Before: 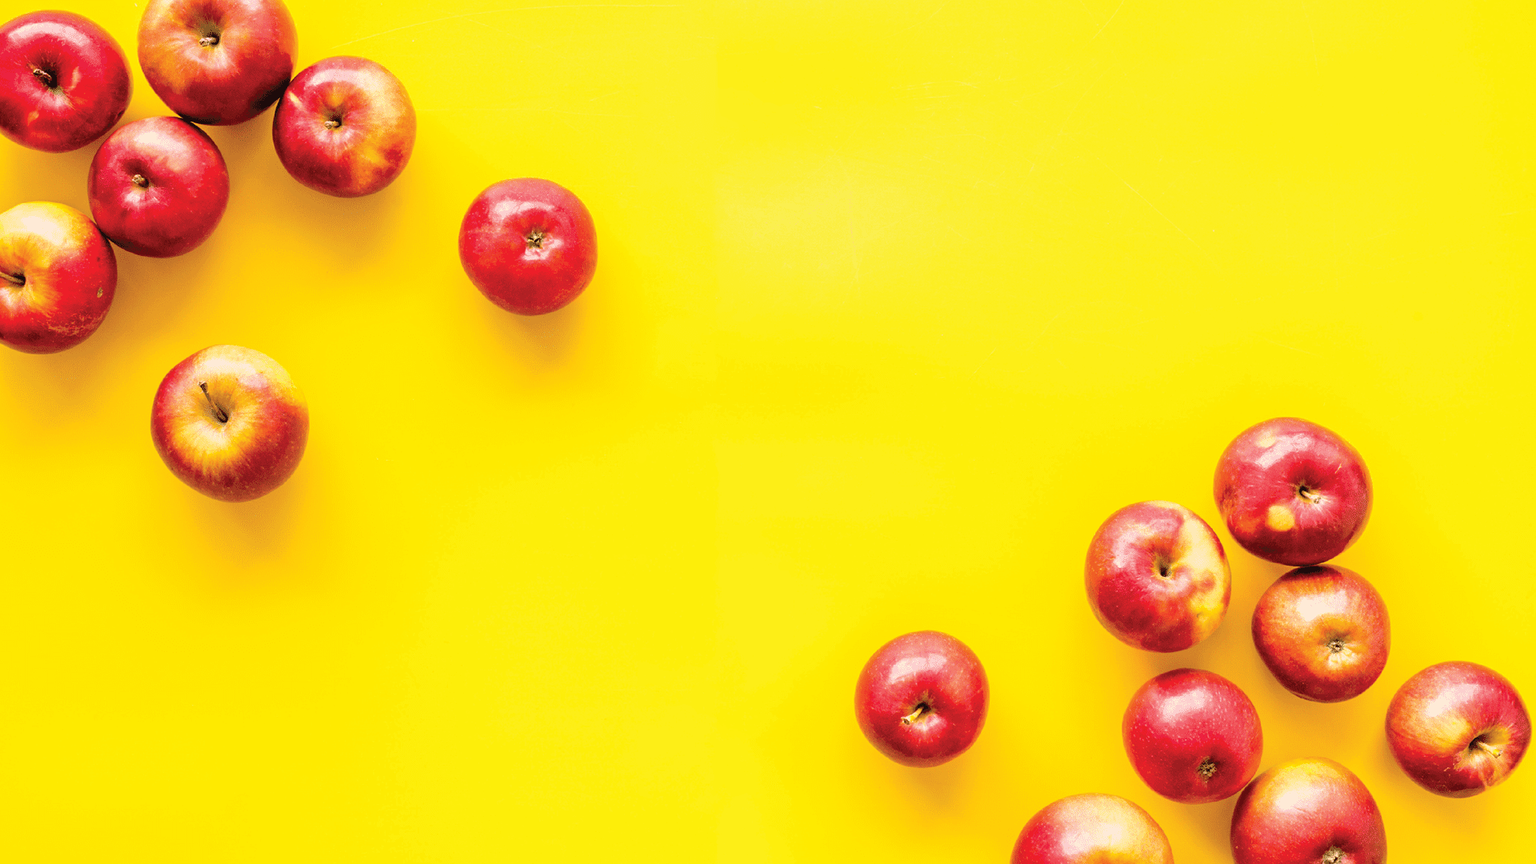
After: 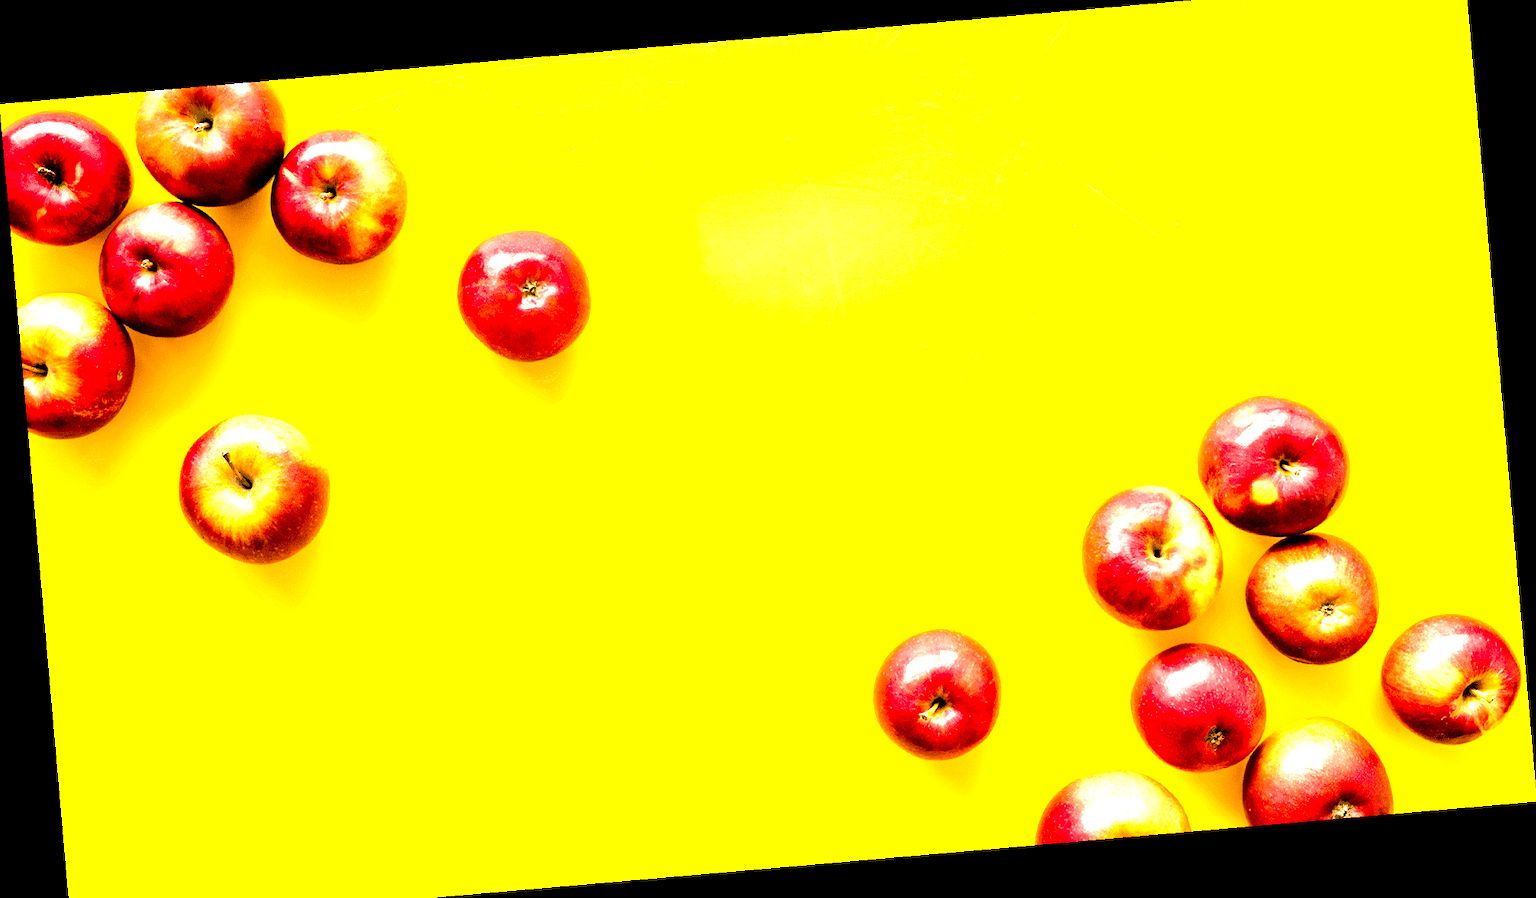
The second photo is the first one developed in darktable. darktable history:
tone equalizer: -8 EV -0.75 EV, -7 EV -0.7 EV, -6 EV -0.6 EV, -5 EV -0.4 EV, -3 EV 0.4 EV, -2 EV 0.6 EV, -1 EV 0.7 EV, +0 EV 0.75 EV, edges refinement/feathering 500, mask exposure compensation -1.57 EV, preserve details no
crop and rotate: top 2.479%, bottom 3.018%
color balance rgb: shadows lift › luminance -21.66%, shadows lift › chroma 6.57%, shadows lift › hue 270°, power › chroma 0.68%, power › hue 60°, highlights gain › luminance 6.08%, highlights gain › chroma 1.33%, highlights gain › hue 90°, global offset › luminance -0.87%, perceptual saturation grading › global saturation 26.86%, perceptual saturation grading › highlights -28.39%, perceptual saturation grading › mid-tones 15.22%, perceptual saturation grading › shadows 33.98%, perceptual brilliance grading › highlights 10%, perceptual brilliance grading › mid-tones 5%
rotate and perspective: rotation -4.98°, automatic cropping off
